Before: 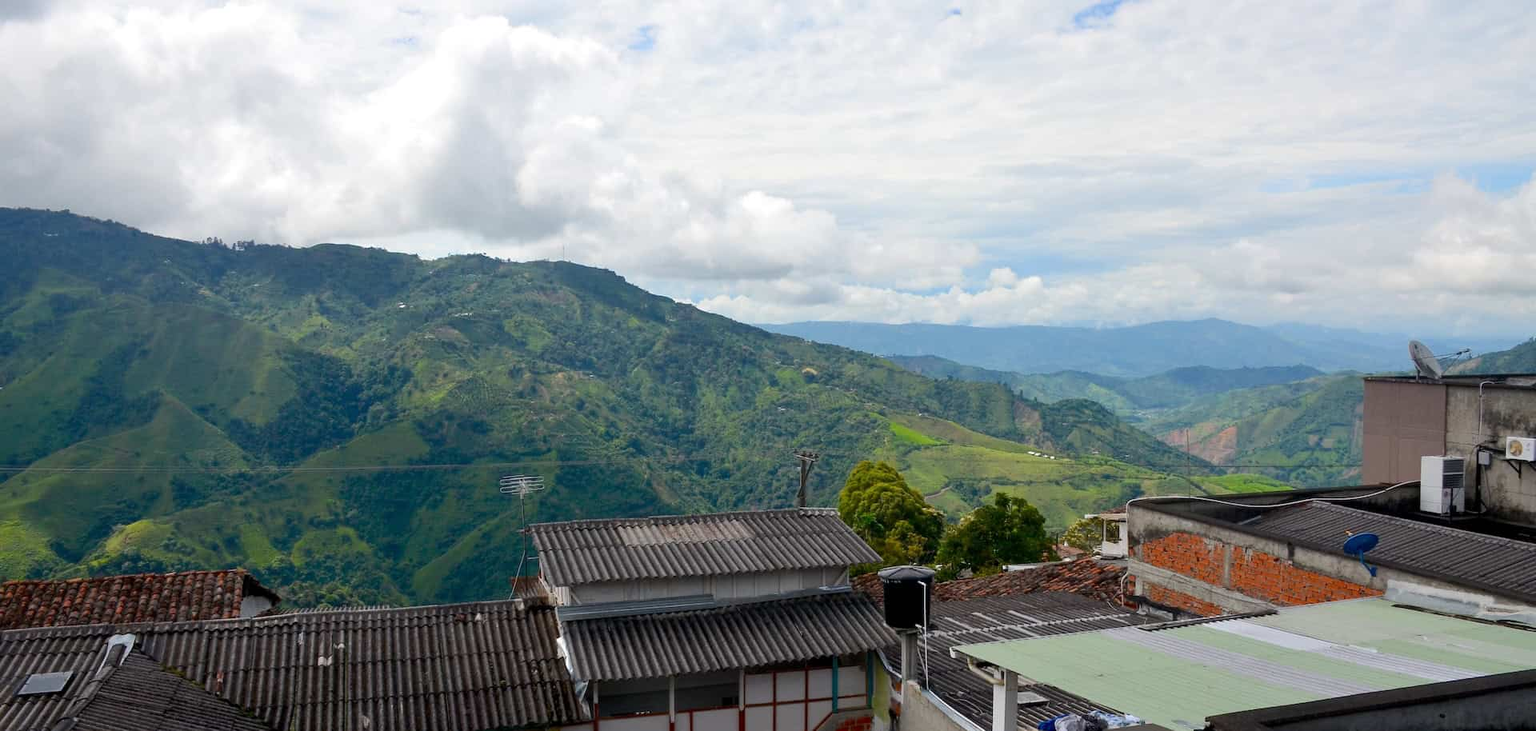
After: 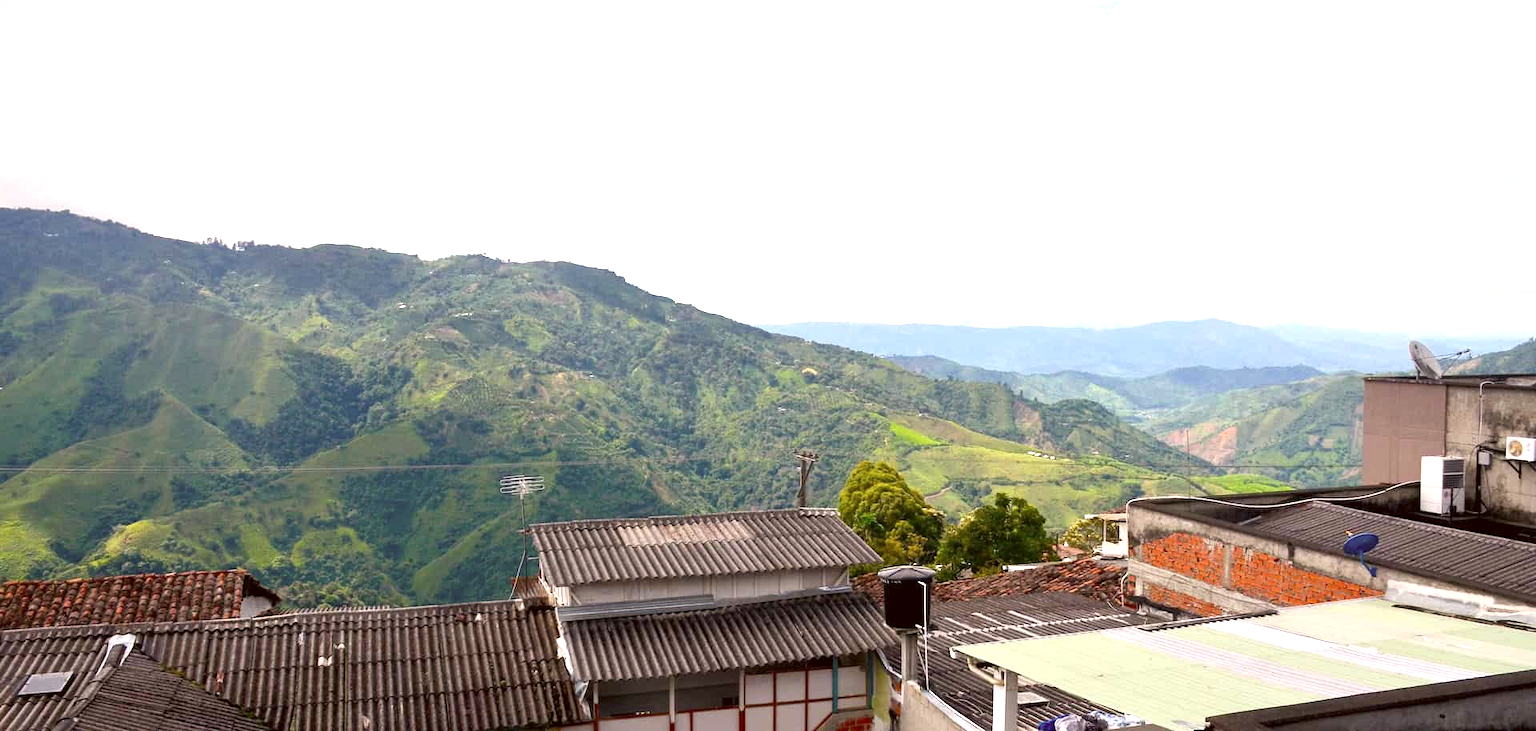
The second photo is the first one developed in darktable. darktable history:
exposure: black level correction 0, exposure 1.199 EV, compensate highlight preservation false
color correction: highlights a* 6.68, highlights b* 7.73, shadows a* 6.64, shadows b* 7.01, saturation 0.891
